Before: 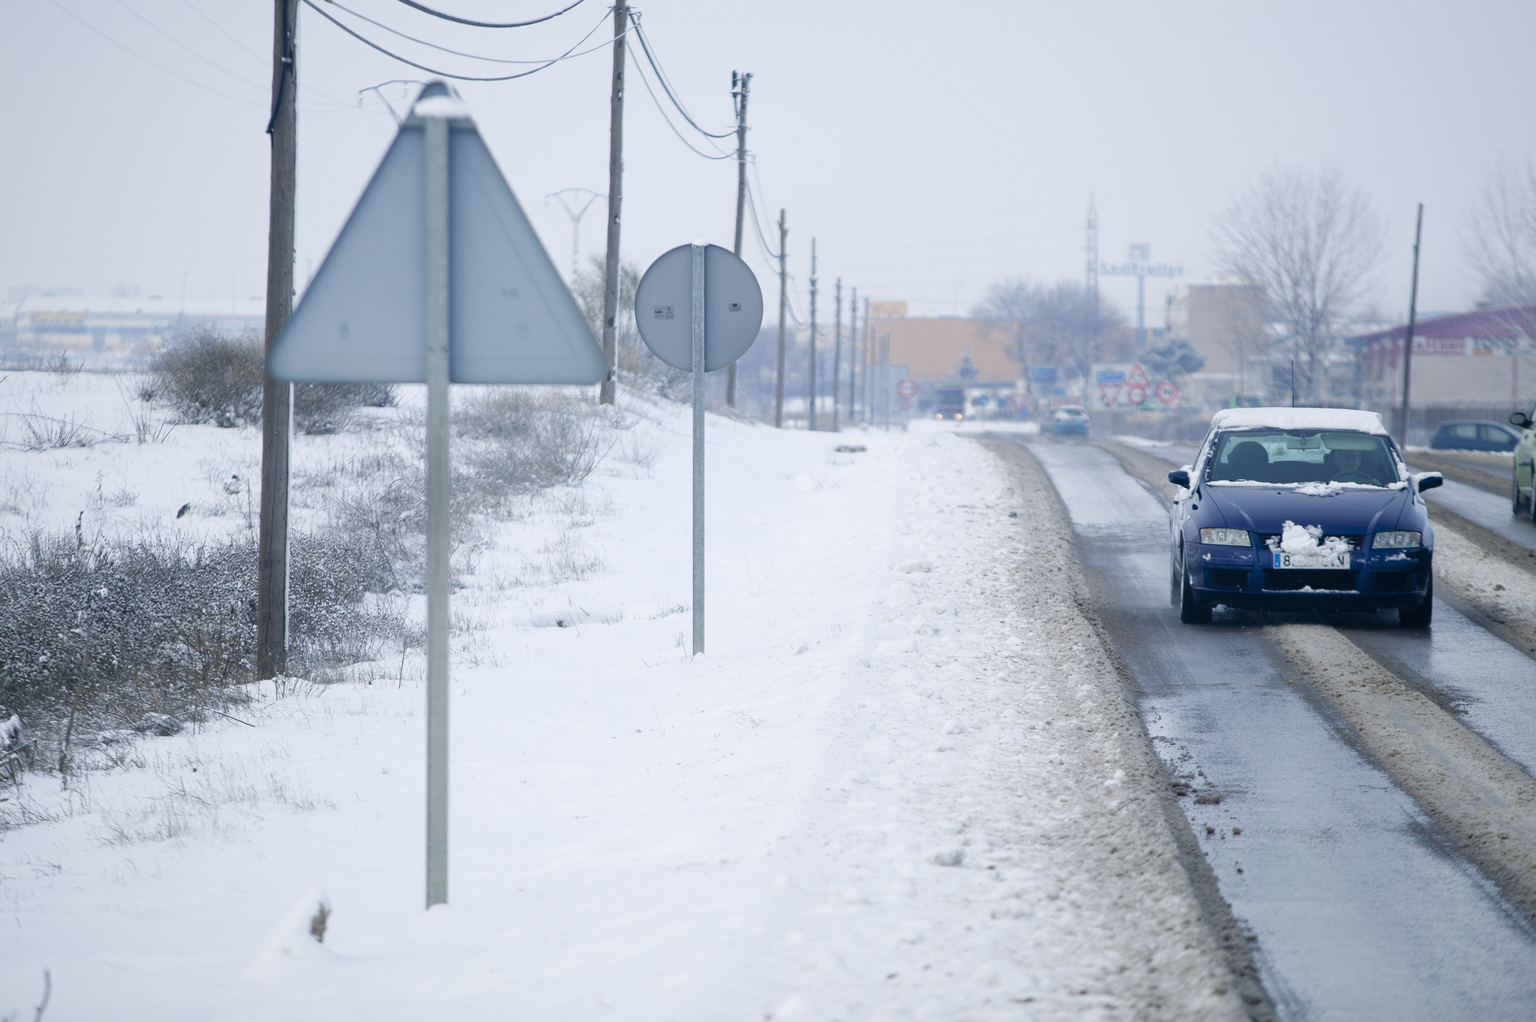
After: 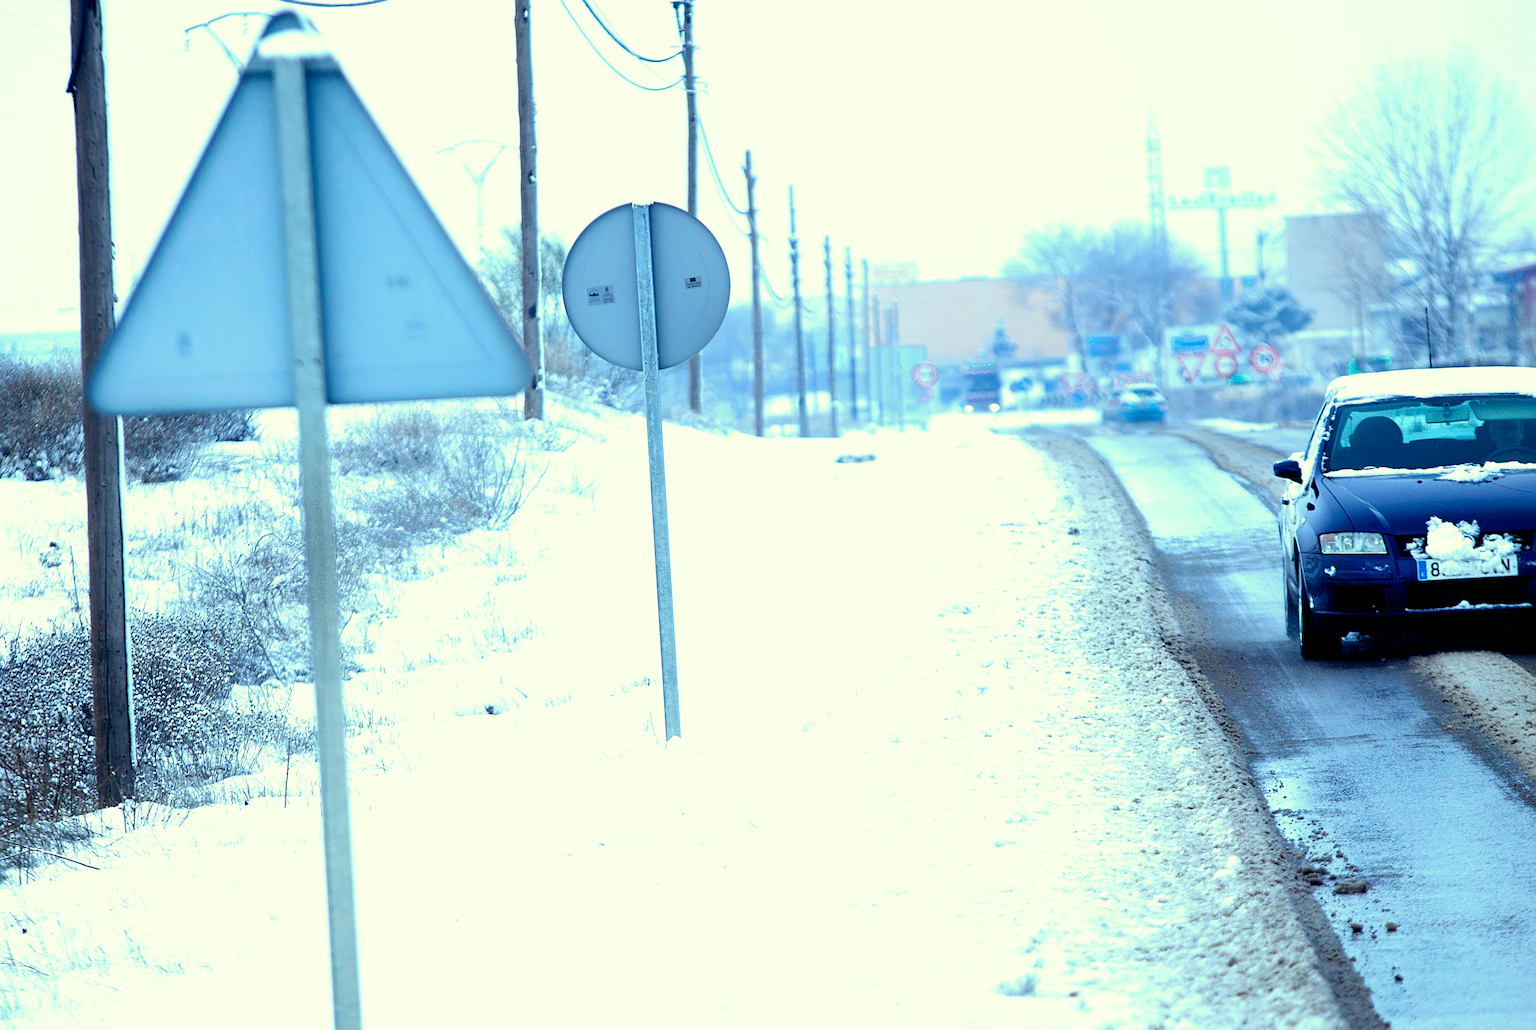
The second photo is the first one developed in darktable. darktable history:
white balance: red 0.974, blue 1.044
color balance: lift [1.003, 0.993, 1.001, 1.007], gamma [1.018, 1.072, 0.959, 0.928], gain [0.974, 0.873, 1.031, 1.127]
filmic rgb: black relative exposure -8.2 EV, white relative exposure 2.2 EV, threshold 3 EV, hardness 7.11, latitude 85.74%, contrast 1.696, highlights saturation mix -4%, shadows ↔ highlights balance -2.69%, preserve chrominance no, color science v5 (2021), contrast in shadows safe, contrast in highlights safe, enable highlight reconstruction true
color correction: highlights a* -5.94, highlights b* 11.19
crop: left 11.225%, top 5.381%, right 9.565%, bottom 10.314%
local contrast: mode bilateral grid, contrast 15, coarseness 36, detail 105%, midtone range 0.2
rotate and perspective: rotation -3.52°, crop left 0.036, crop right 0.964, crop top 0.081, crop bottom 0.919
sharpen: on, module defaults
